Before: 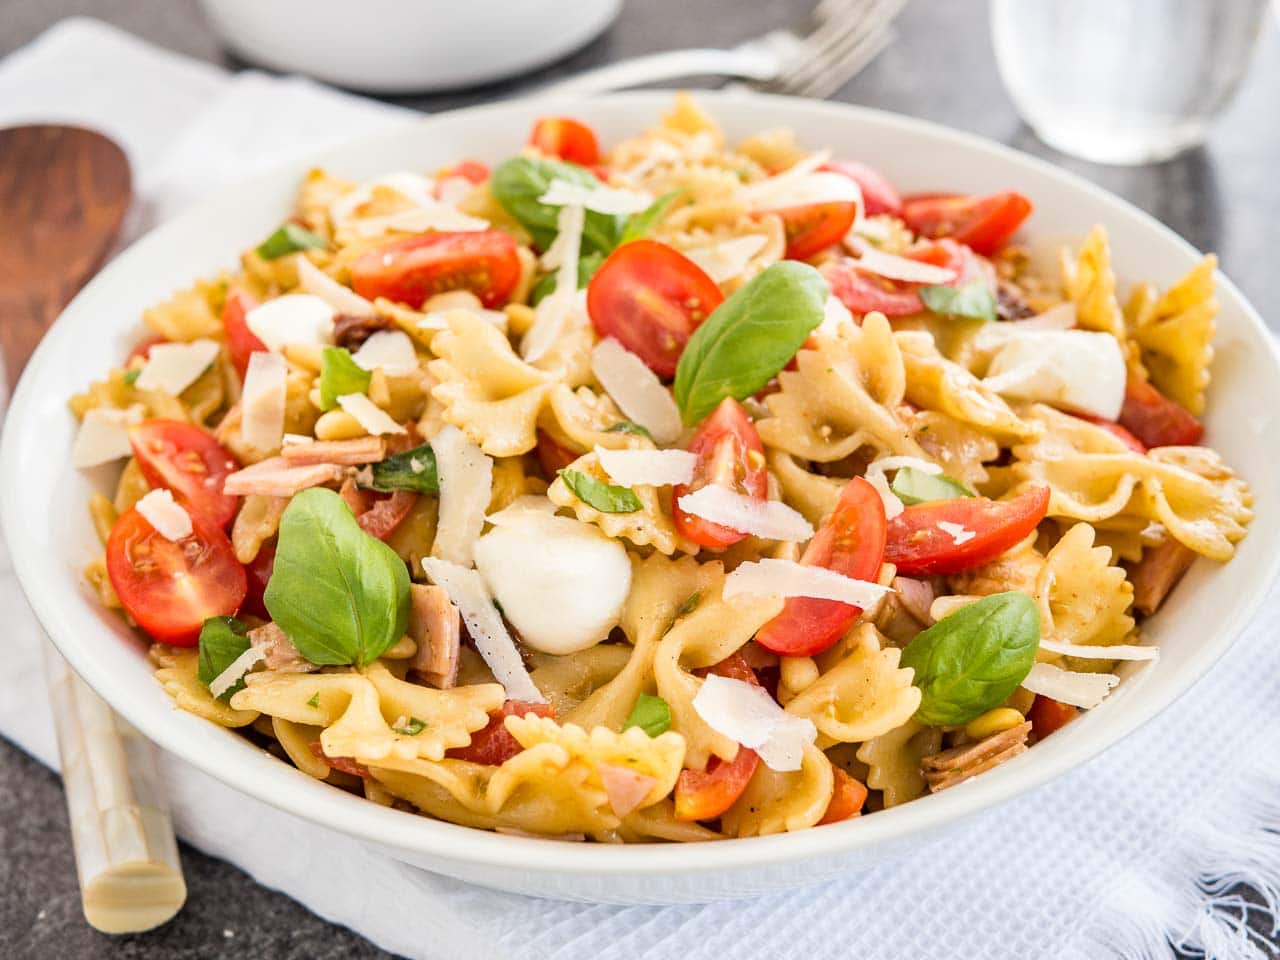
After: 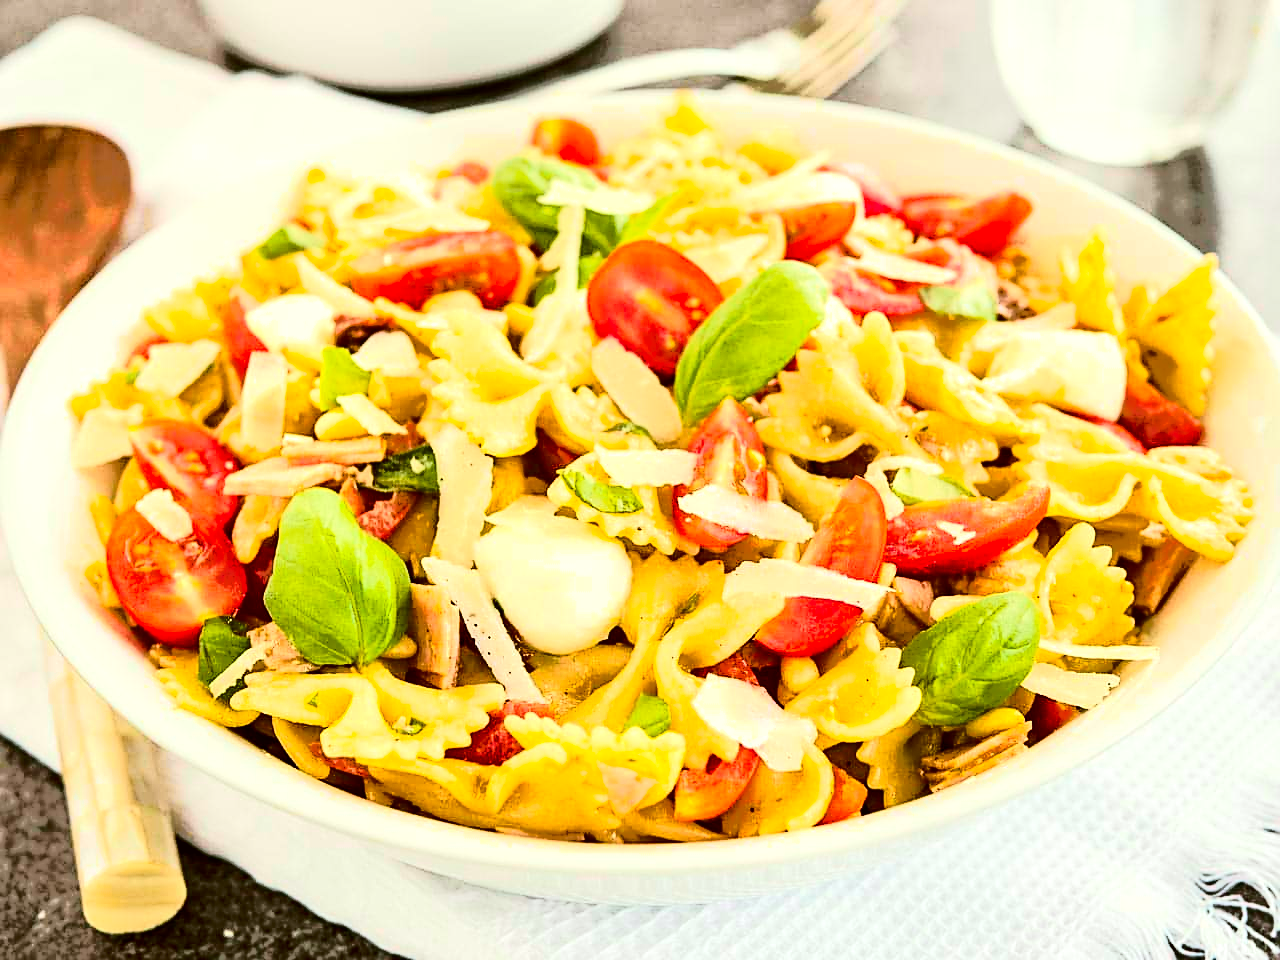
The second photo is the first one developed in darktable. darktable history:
sharpen: amount 0.5
color balance rgb: power › chroma 0.228%, power › hue 62.73°, linear chroma grading › global chroma 6.793%, perceptual saturation grading › global saturation 13.142%, perceptual brilliance grading › highlights 19.235%, perceptual brilliance grading › mid-tones 19.963%, perceptual brilliance grading › shadows -19.511%
haze removal: compatibility mode true, adaptive false
tone curve: curves: ch0 [(0, 0) (0.081, 0.033) (0.192, 0.124) (0.283, 0.238) (0.407, 0.476) (0.495, 0.521) (0.661, 0.756) (0.788, 0.87) (1, 0.951)]; ch1 [(0, 0) (0.161, 0.092) (0.35, 0.33) (0.392, 0.392) (0.427, 0.426) (0.479, 0.472) (0.505, 0.497) (0.521, 0.524) (0.567, 0.56) (0.583, 0.592) (0.625, 0.627) (0.678, 0.733) (1, 1)]; ch2 [(0, 0) (0.346, 0.362) (0.404, 0.427) (0.502, 0.499) (0.531, 0.523) (0.544, 0.561) (0.58, 0.59) (0.629, 0.642) (0.717, 0.678) (1, 1)], color space Lab, independent channels, preserve colors none
color correction: highlights a* -1.75, highlights b* 10.64, shadows a* 0.384, shadows b* 19.14
